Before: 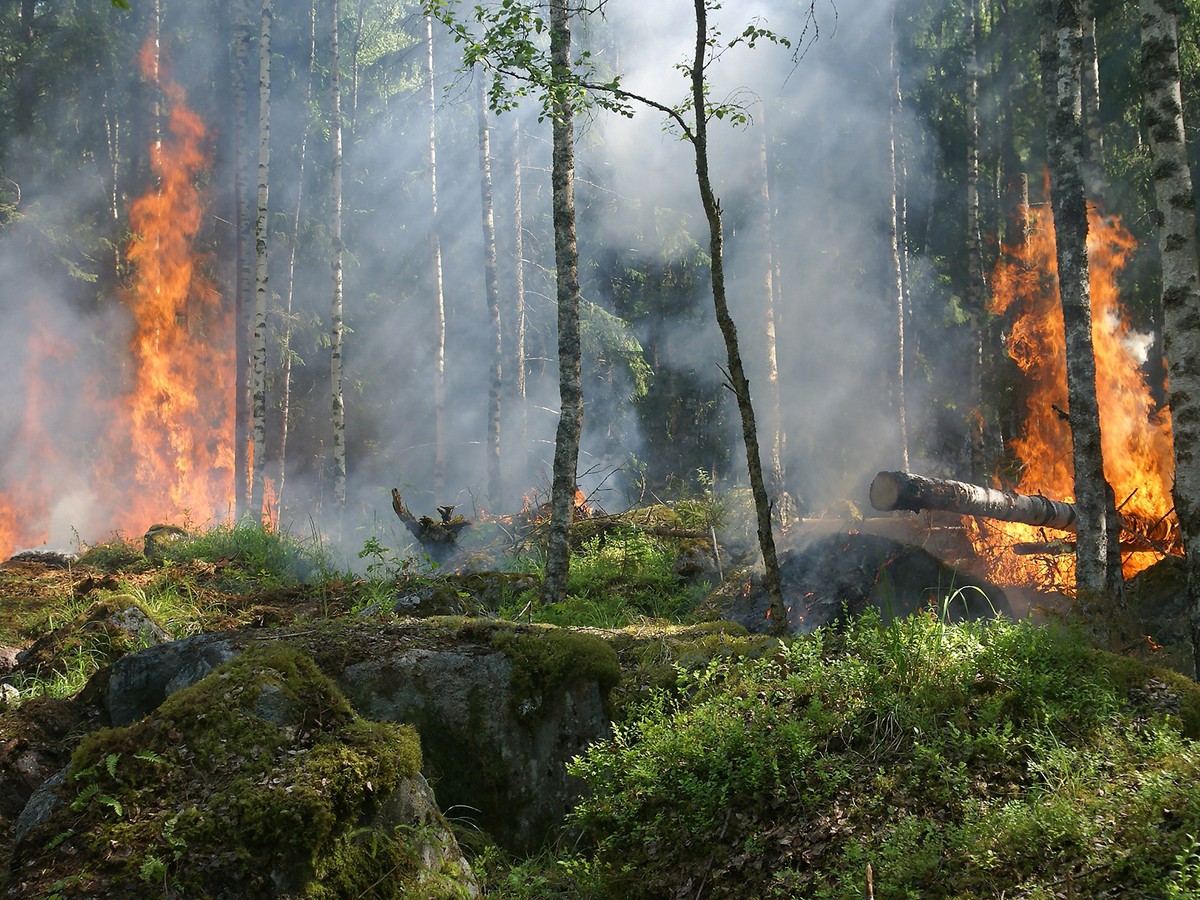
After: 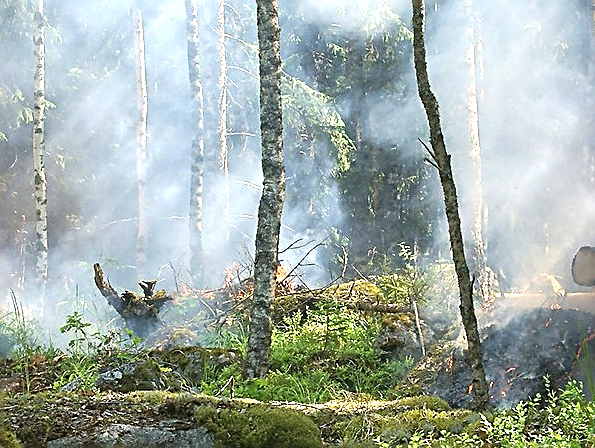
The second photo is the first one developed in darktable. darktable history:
crop: left 24.895%, top 25.017%, right 25.454%, bottom 25.115%
exposure: black level correction 0, exposure 1.373 EV, compensate exposure bias true, compensate highlight preservation false
sharpen: amount 0.895
